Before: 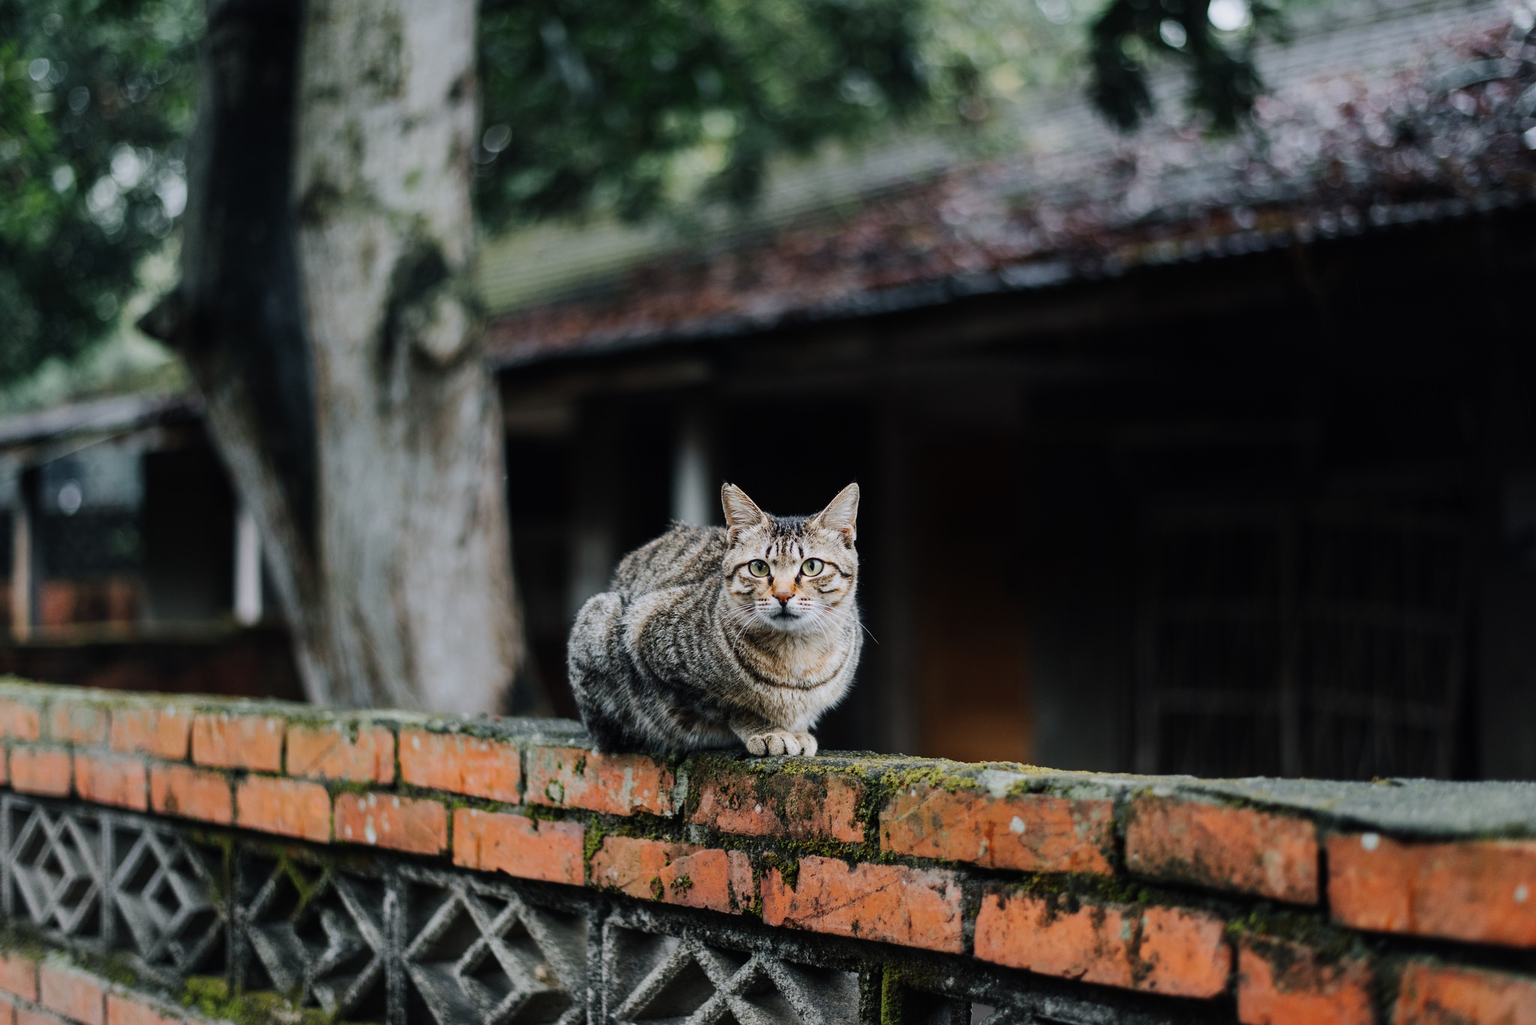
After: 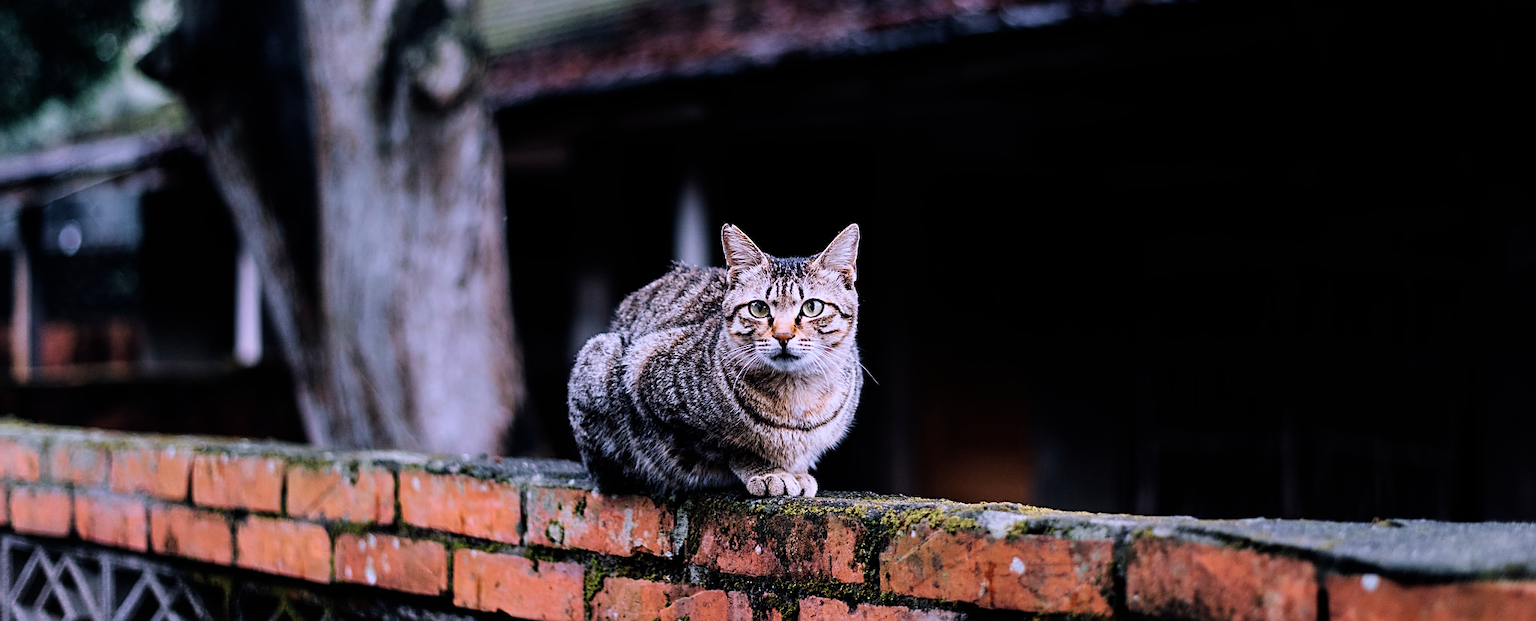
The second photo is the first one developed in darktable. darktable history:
color balance: gamma [0.9, 0.988, 0.975, 1.025], gain [1.05, 1, 1, 1]
crop and rotate: top 25.357%, bottom 13.942%
exposure: compensate highlight preservation false
velvia: on, module defaults
color calibration: illuminant as shot in camera, x 0.358, y 0.373, temperature 4628.91 K
filmic rgb: white relative exposure 2.45 EV, hardness 6.33
white balance: red 1.05, blue 1.072
sharpen: on, module defaults
